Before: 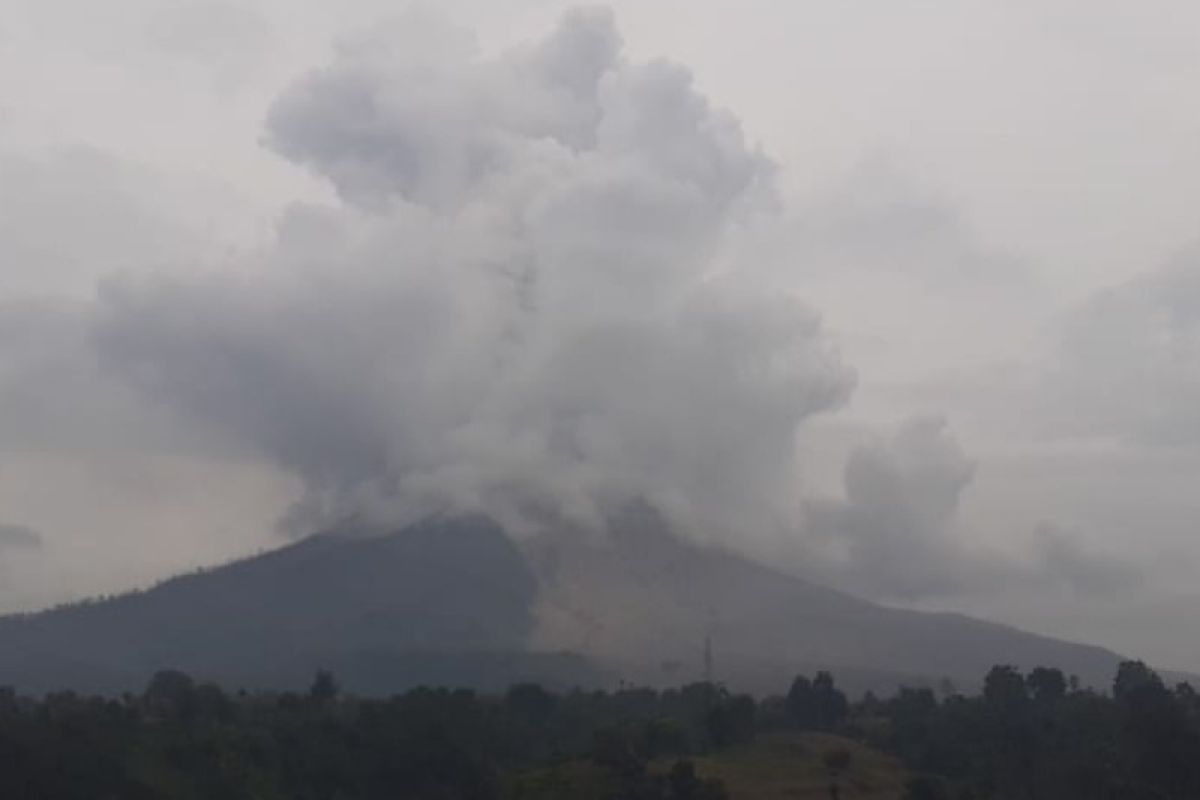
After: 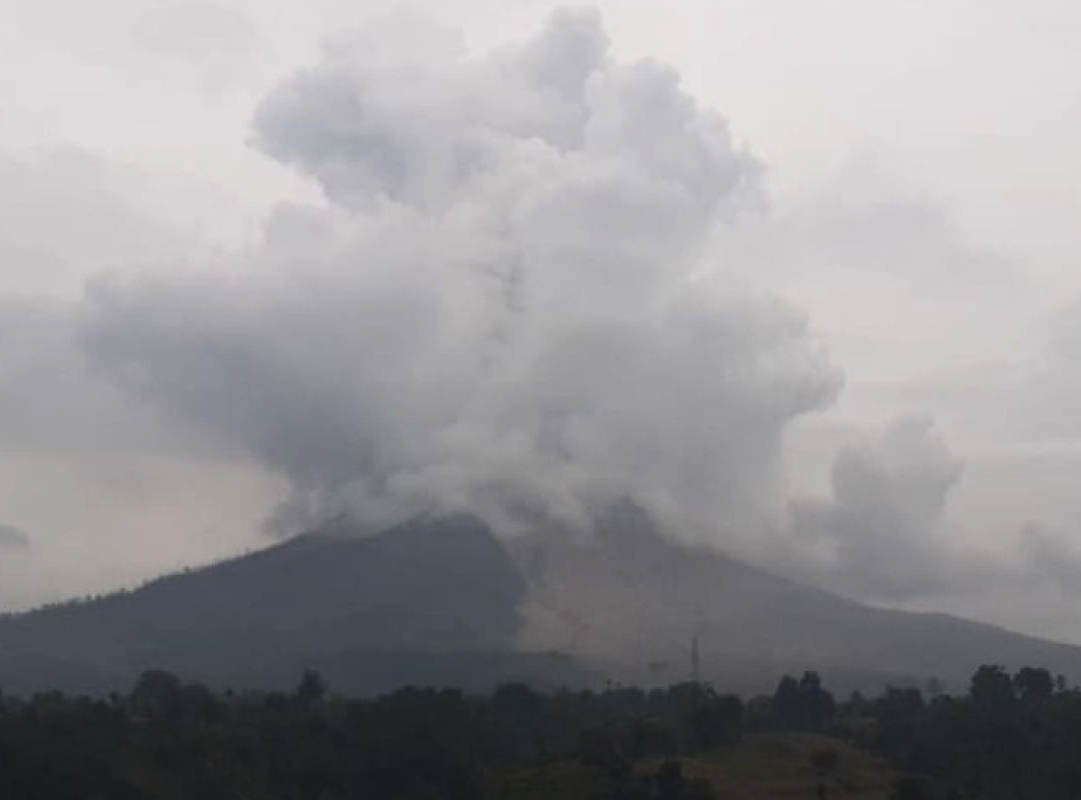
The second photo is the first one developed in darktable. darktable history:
crop and rotate: left 1.088%, right 8.807%
tone equalizer: -8 EV -0.417 EV, -7 EV -0.389 EV, -6 EV -0.333 EV, -5 EV -0.222 EV, -3 EV 0.222 EV, -2 EV 0.333 EV, -1 EV 0.389 EV, +0 EV 0.417 EV, edges refinement/feathering 500, mask exposure compensation -1.57 EV, preserve details no
